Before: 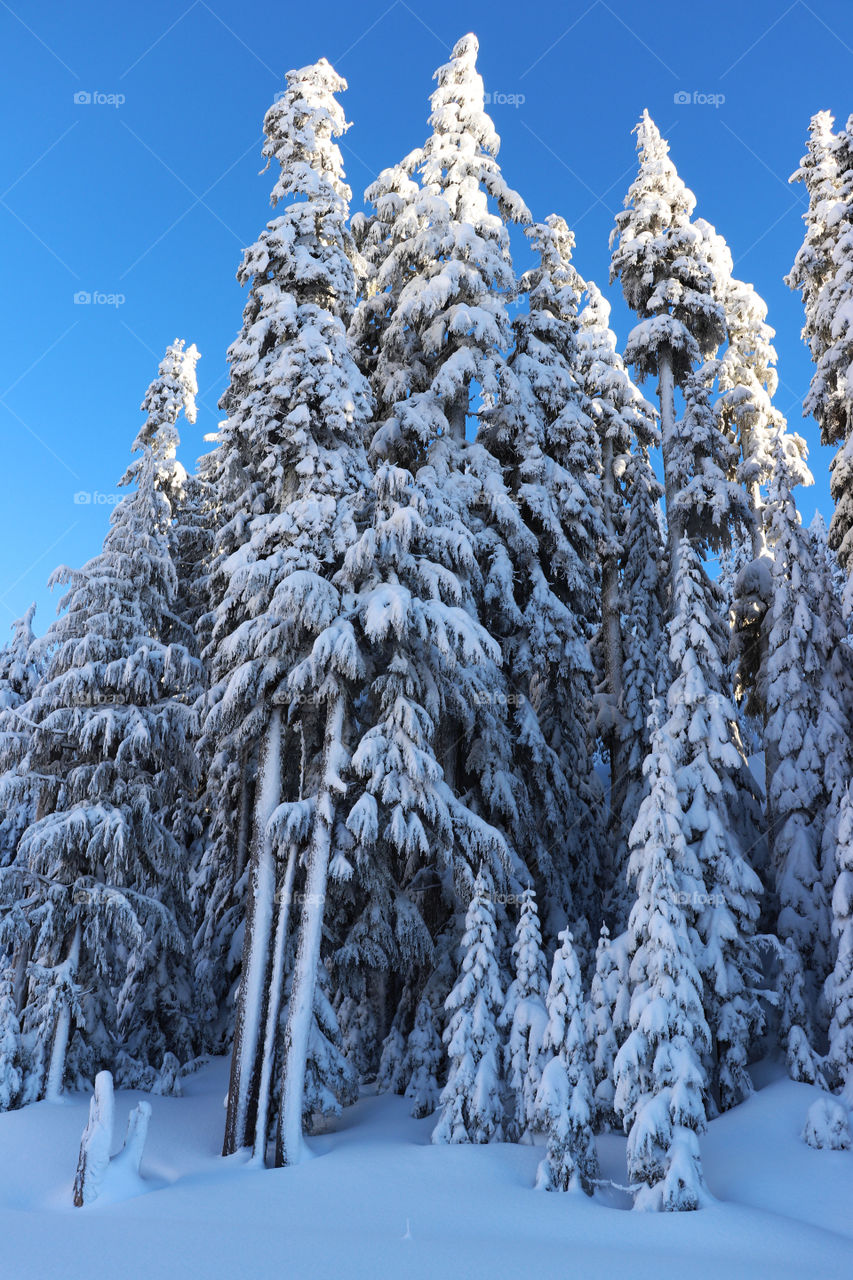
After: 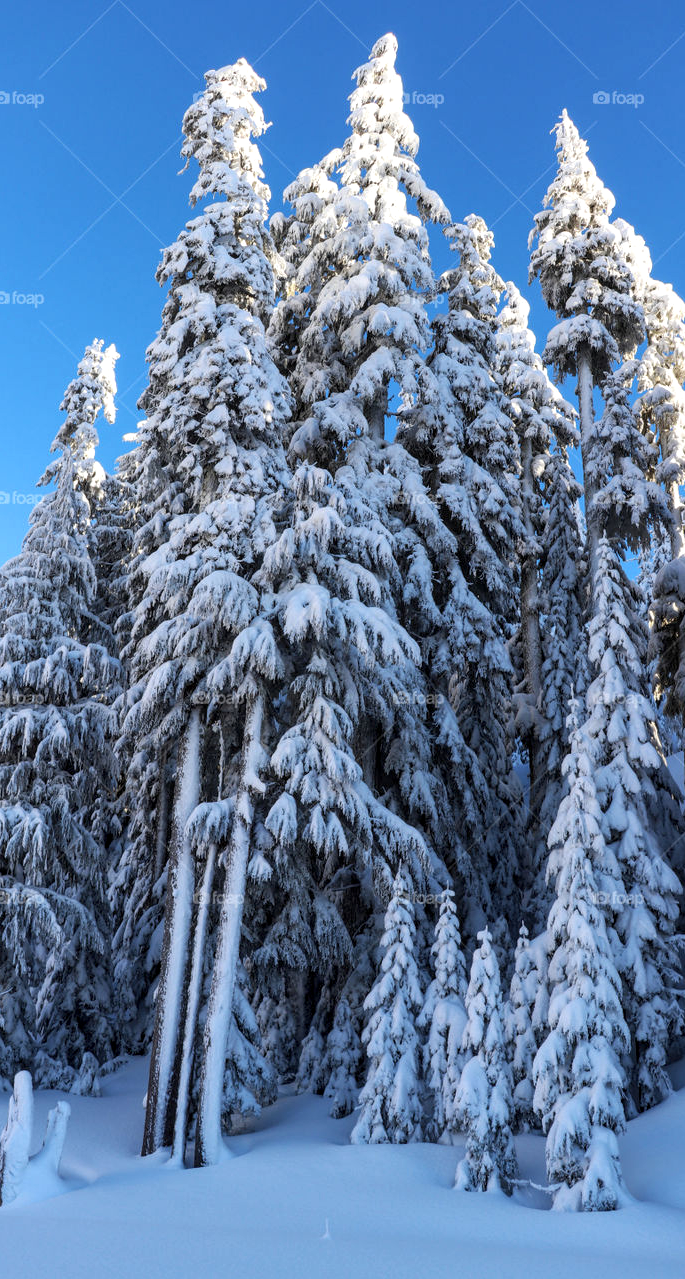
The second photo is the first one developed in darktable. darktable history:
crop and rotate: left 9.502%, right 10.114%
local contrast: on, module defaults
